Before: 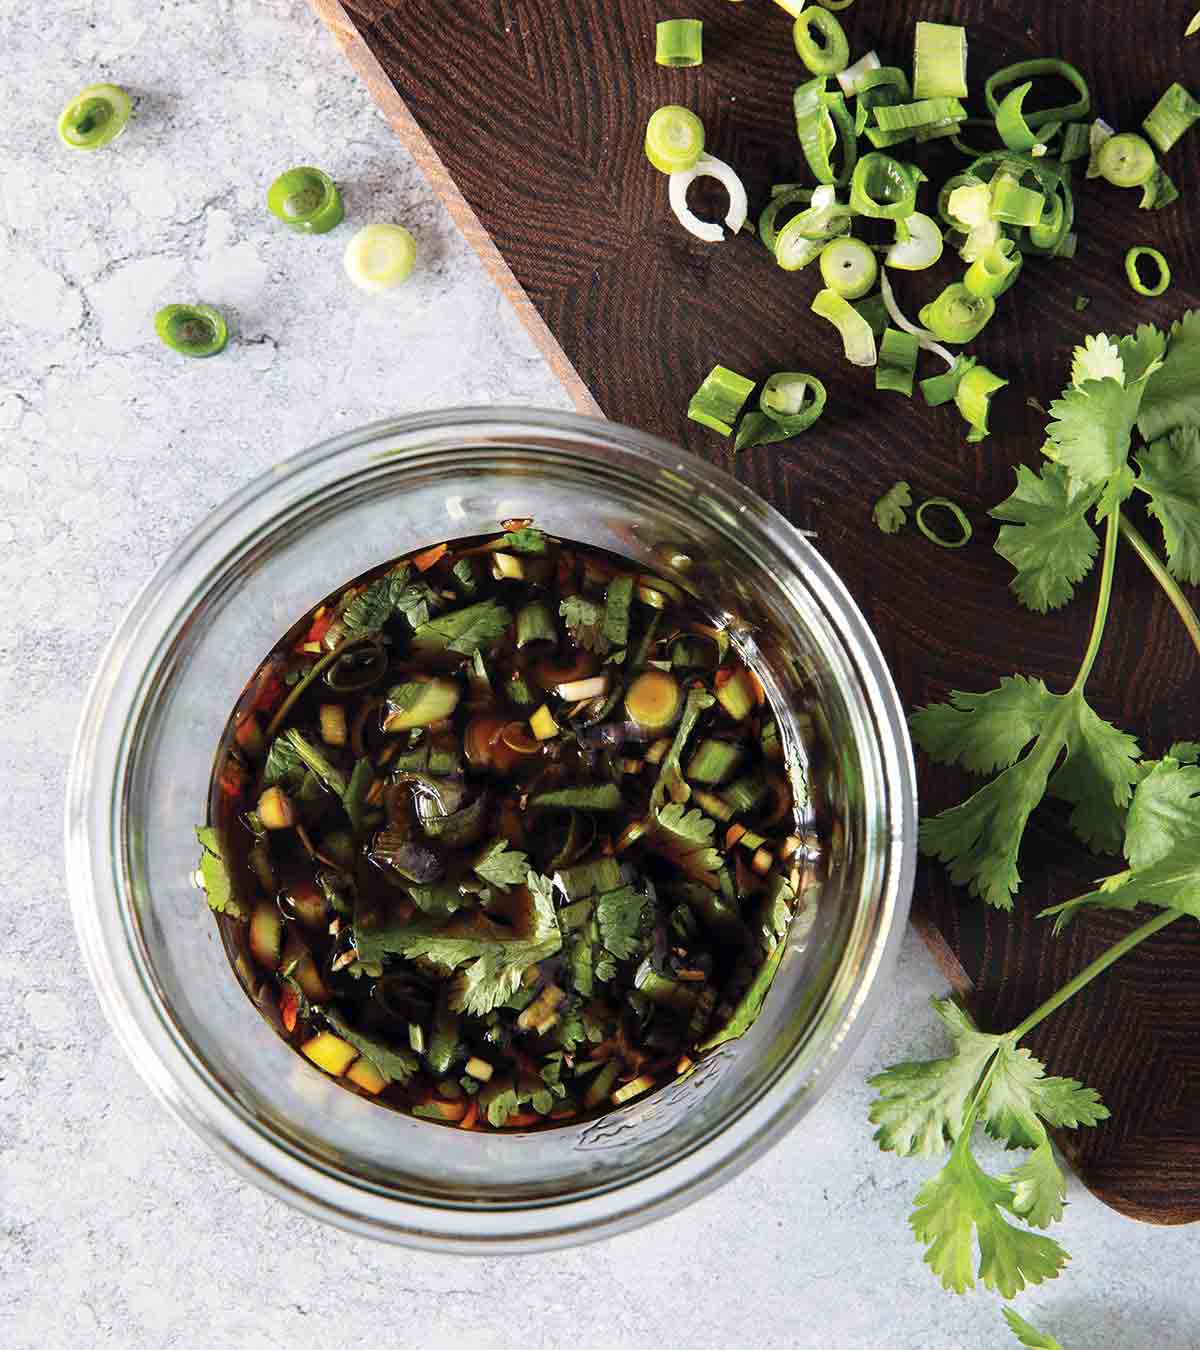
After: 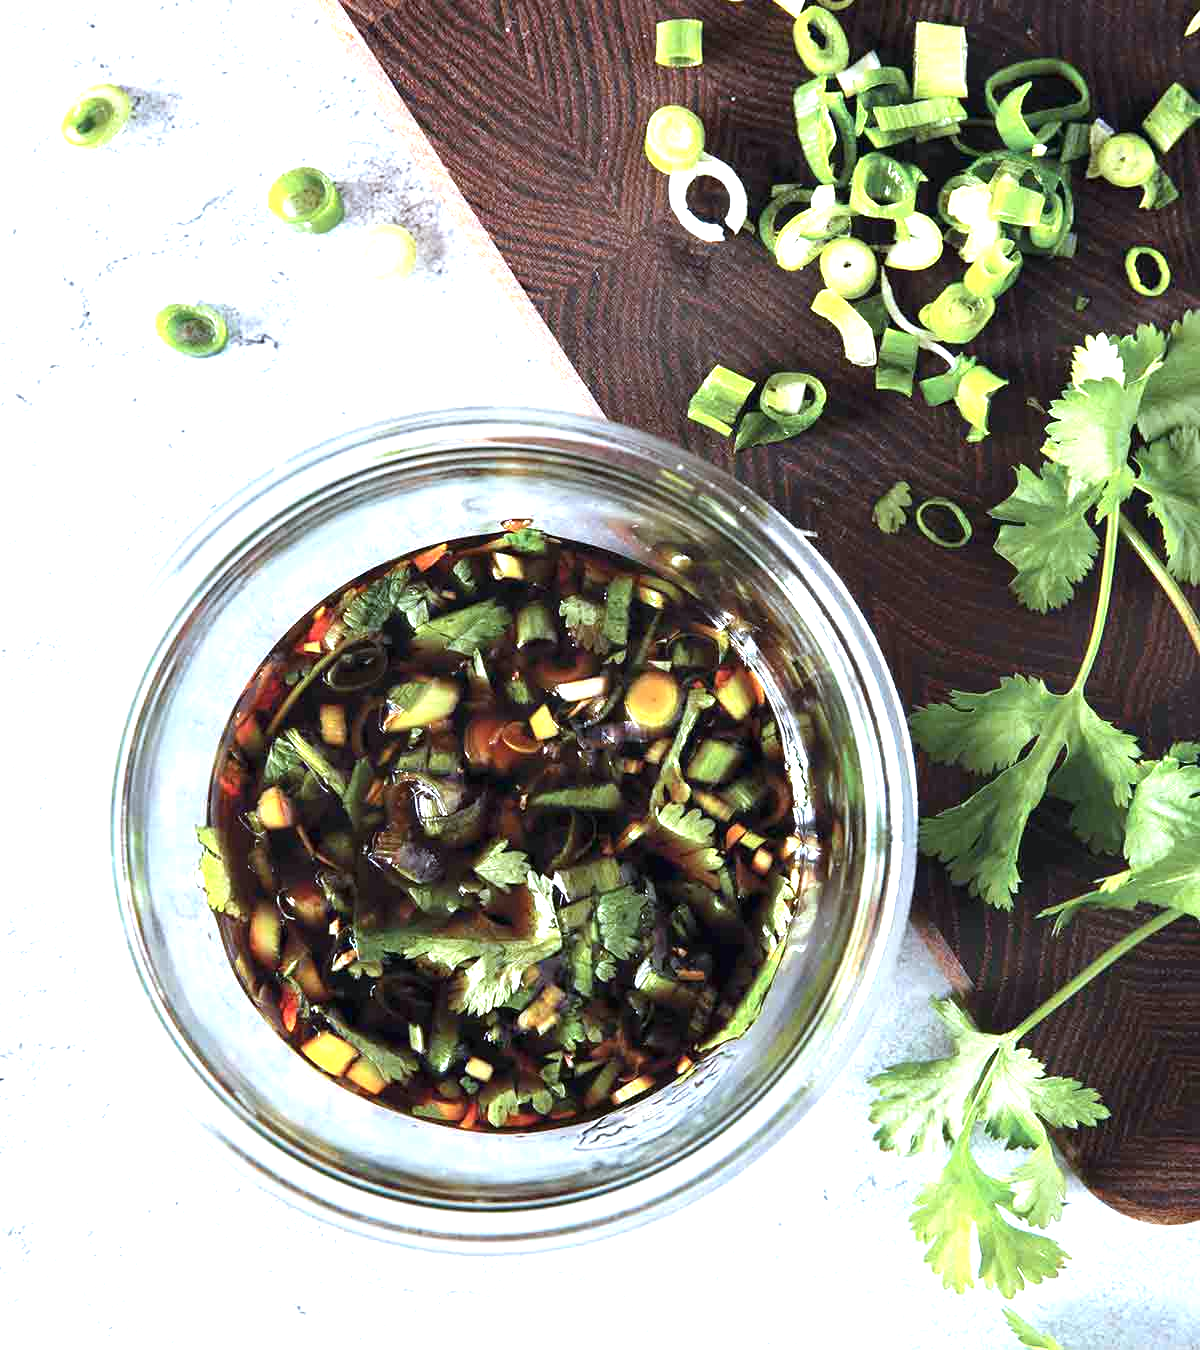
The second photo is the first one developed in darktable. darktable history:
color correction: highlights a* -3.79, highlights b* -10.86
exposure: black level correction 0, exposure 1.098 EV, compensate exposure bias true, compensate highlight preservation false
